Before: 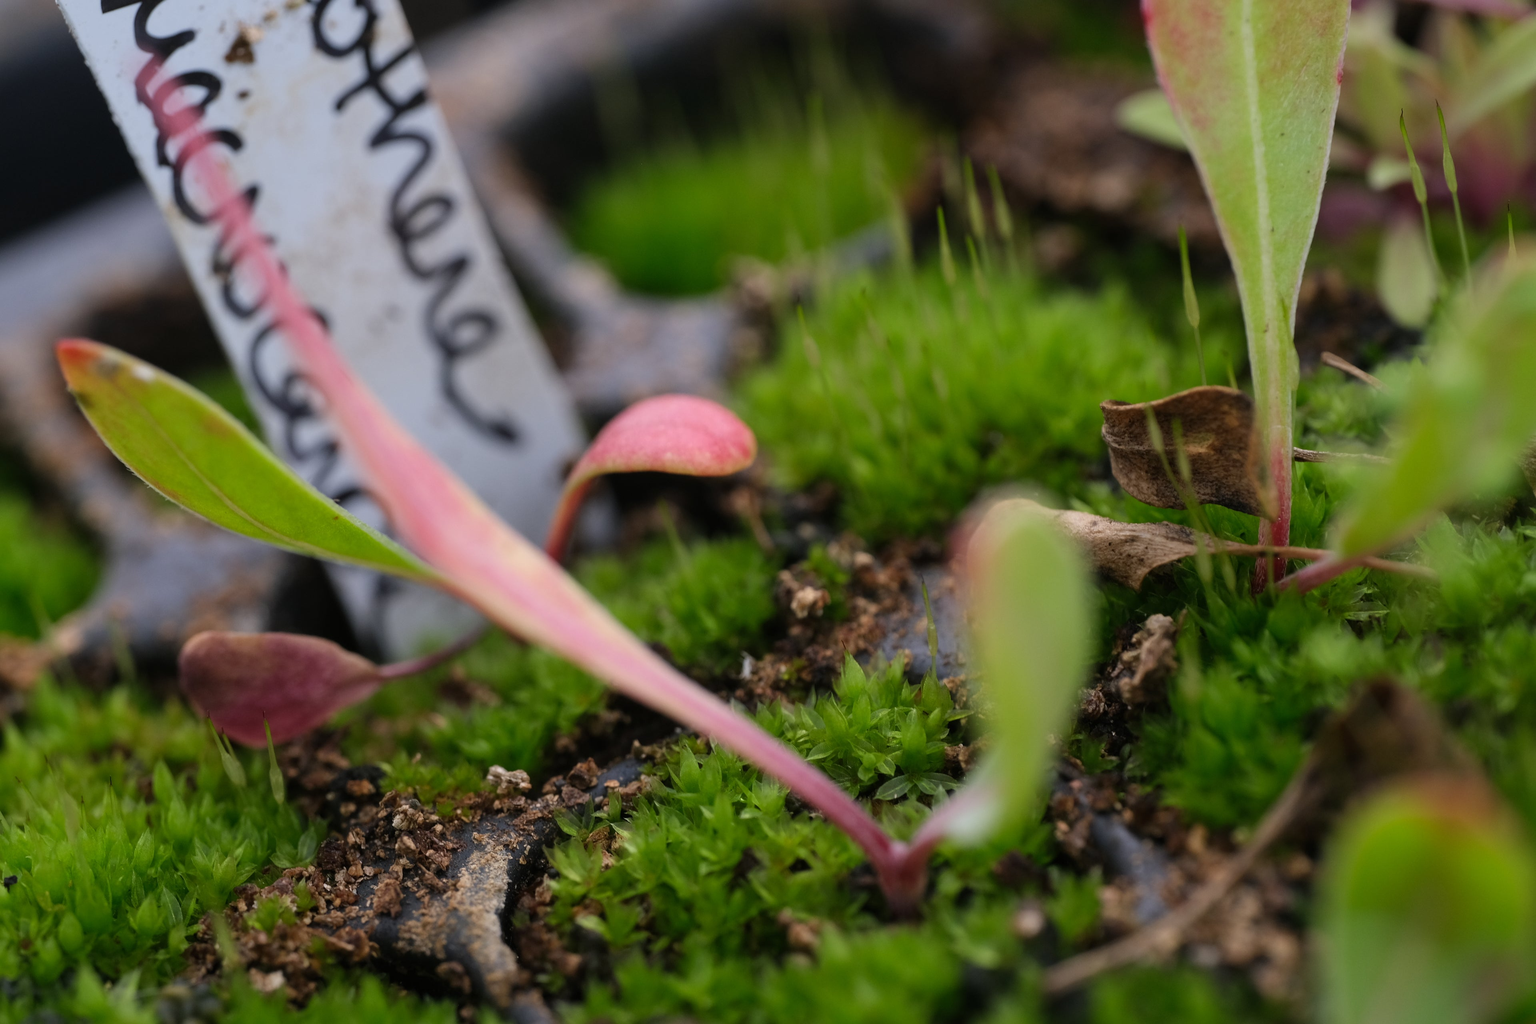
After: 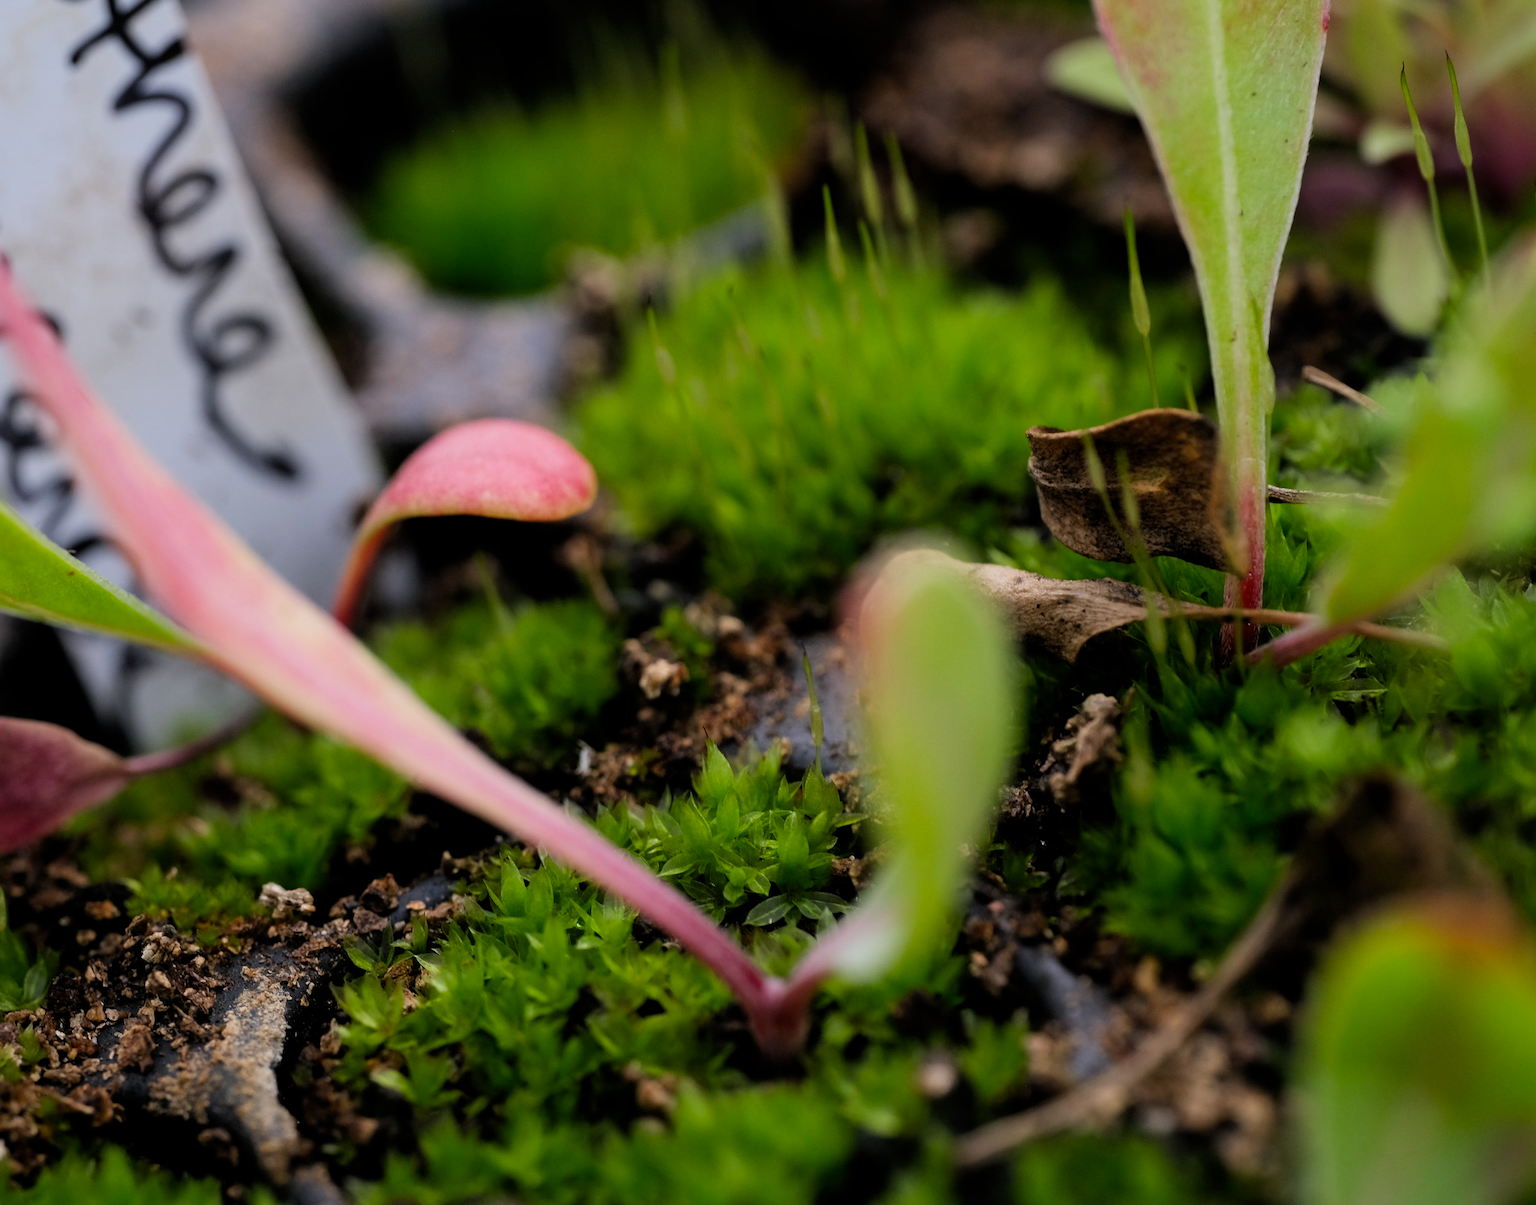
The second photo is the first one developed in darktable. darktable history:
crop and rotate: left 18.19%, top 5.79%, right 1.758%
filmic rgb: middle gray luminance 12.61%, black relative exposure -10.2 EV, white relative exposure 3.47 EV, target black luminance 0%, hardness 5.7, latitude 44.92%, contrast 1.223, highlights saturation mix 5.98%, shadows ↔ highlights balance 27.18%, color science v4 (2020)
